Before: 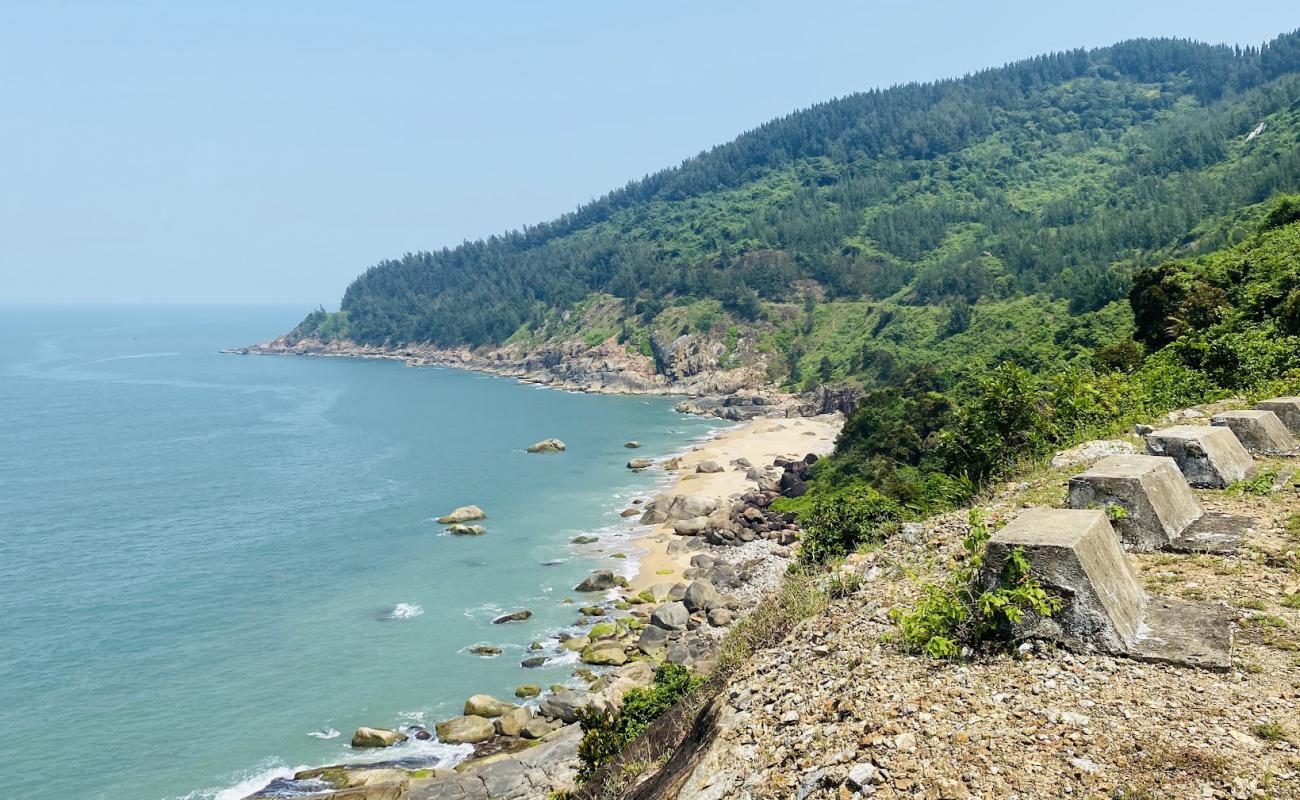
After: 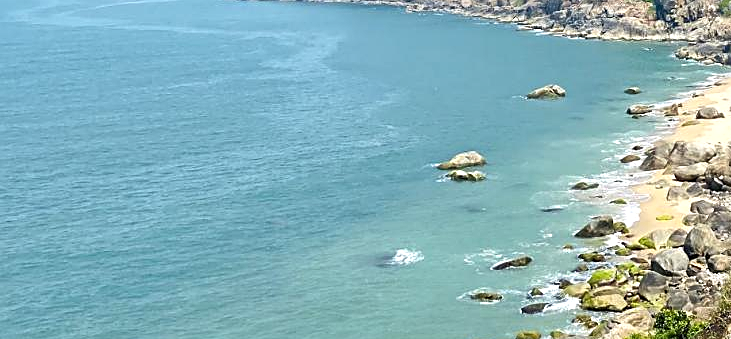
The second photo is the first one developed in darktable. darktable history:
sharpen: on, module defaults
crop: top 44.255%, right 43.706%, bottom 13.318%
shadows and highlights: soften with gaussian
exposure: black level correction 0.004, exposure 0.418 EV, compensate highlight preservation false
